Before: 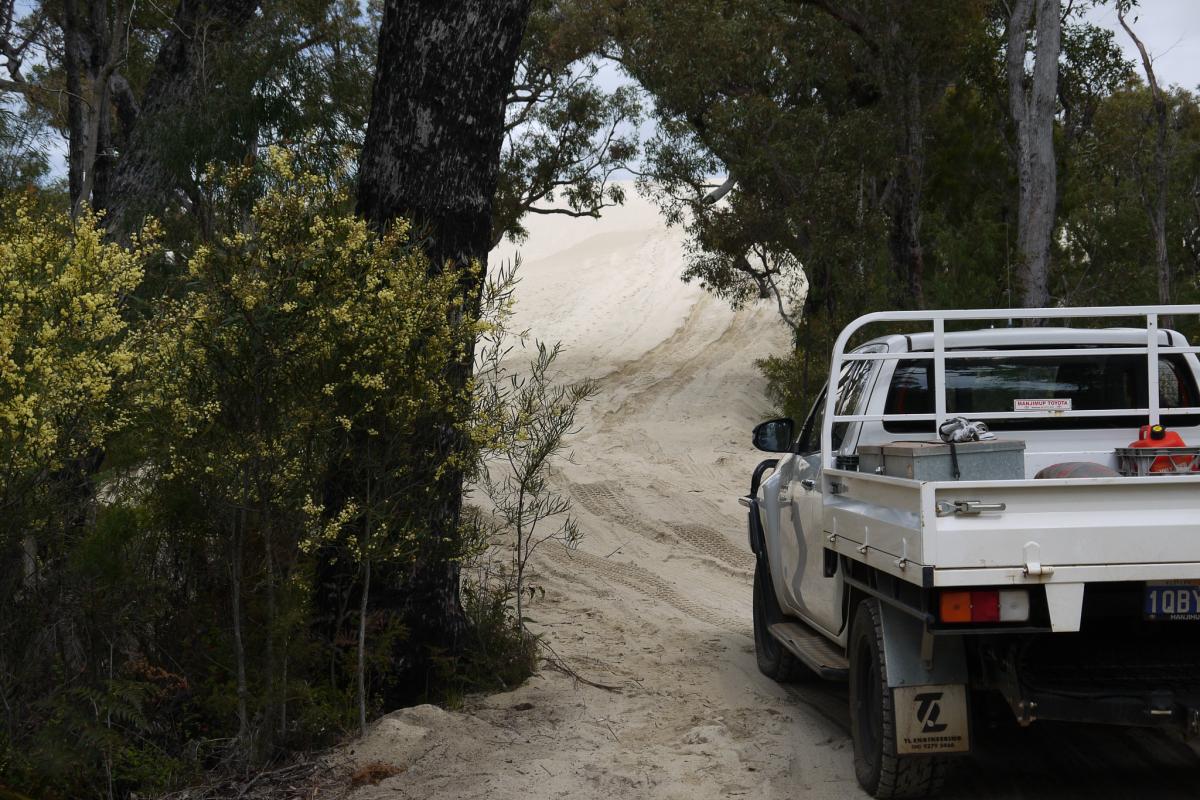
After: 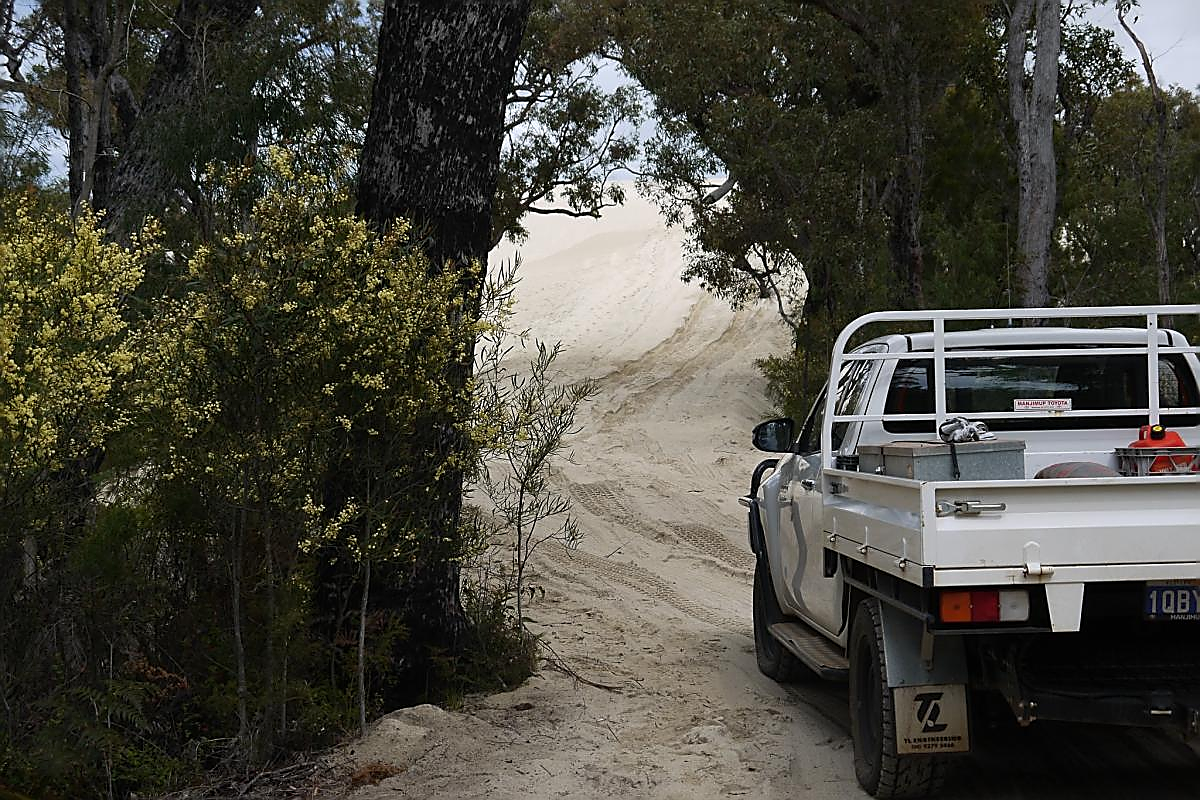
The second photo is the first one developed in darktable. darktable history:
sharpen: radius 1.409, amount 1.246, threshold 0.748
